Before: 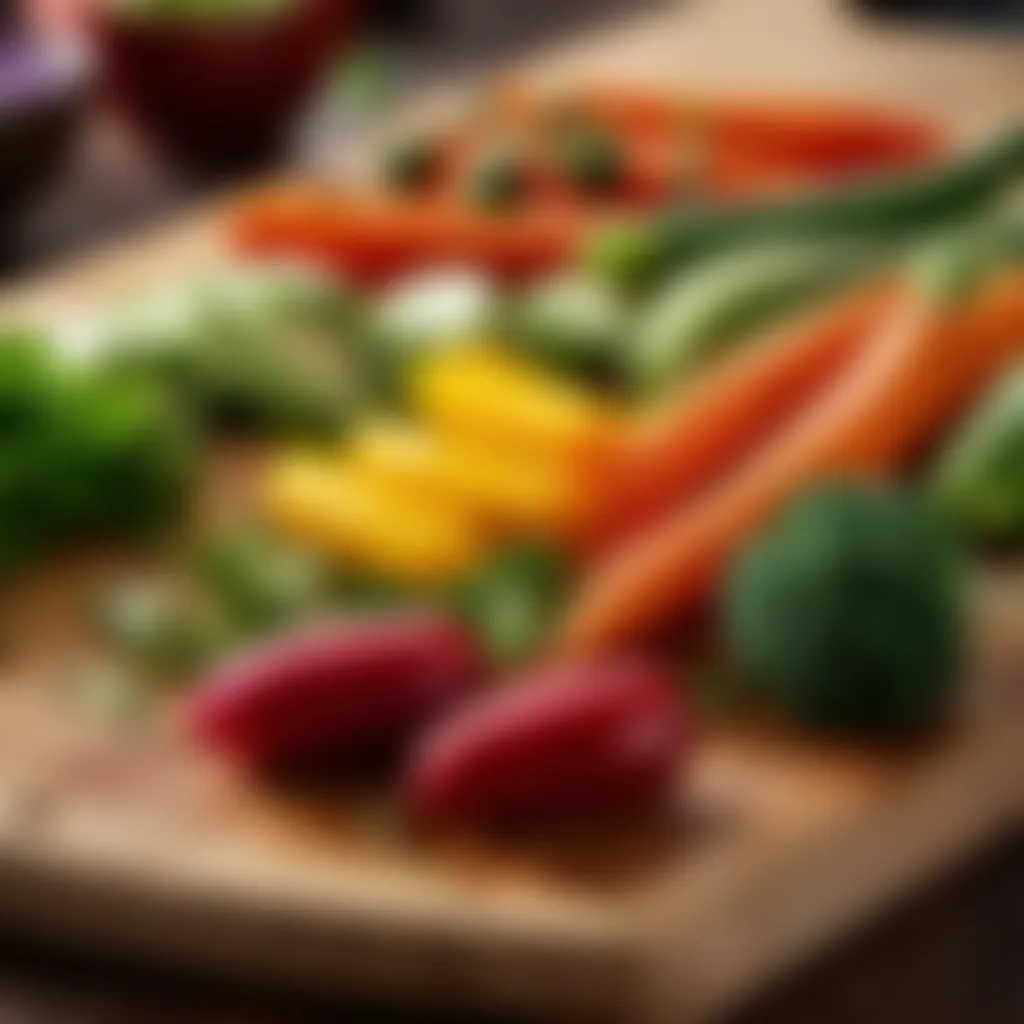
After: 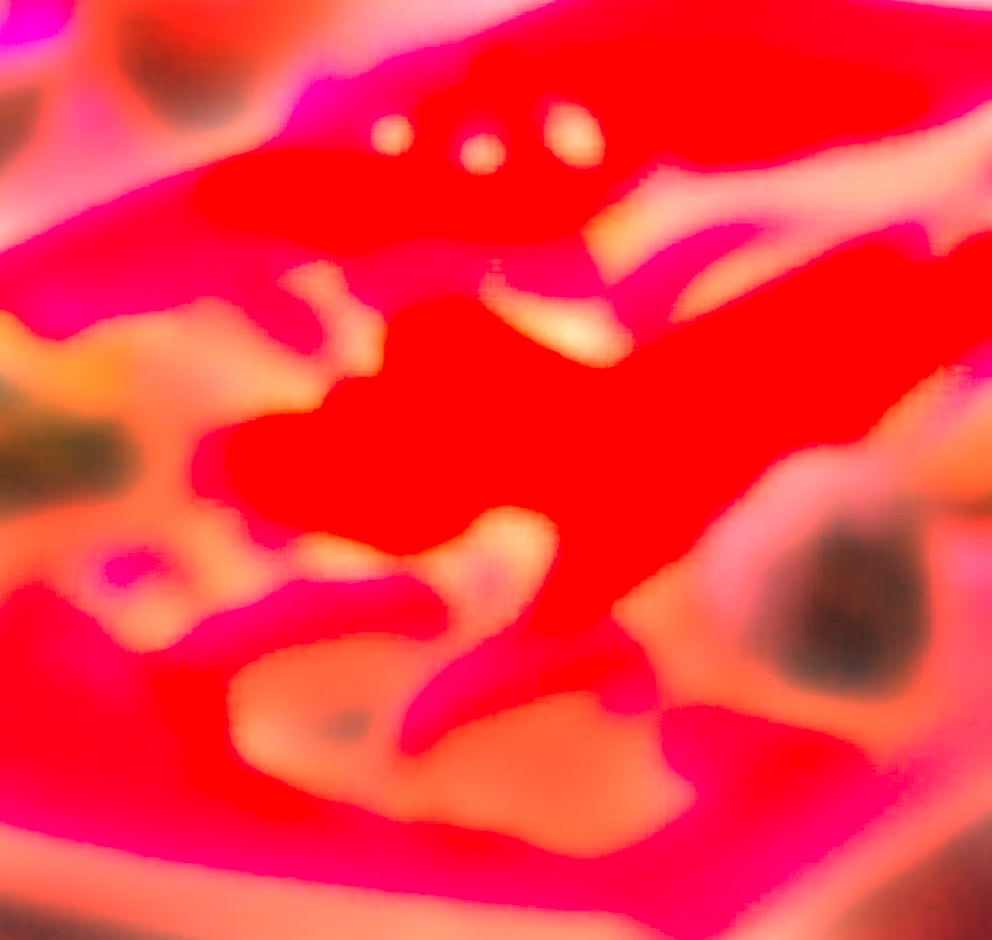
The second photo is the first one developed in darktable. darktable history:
crop: left 1.964%, top 3.251%, right 1.122%, bottom 4.933%
white balance: red 4.26, blue 1.802
bloom: size 13.65%, threshold 98.39%, strength 4.82%
